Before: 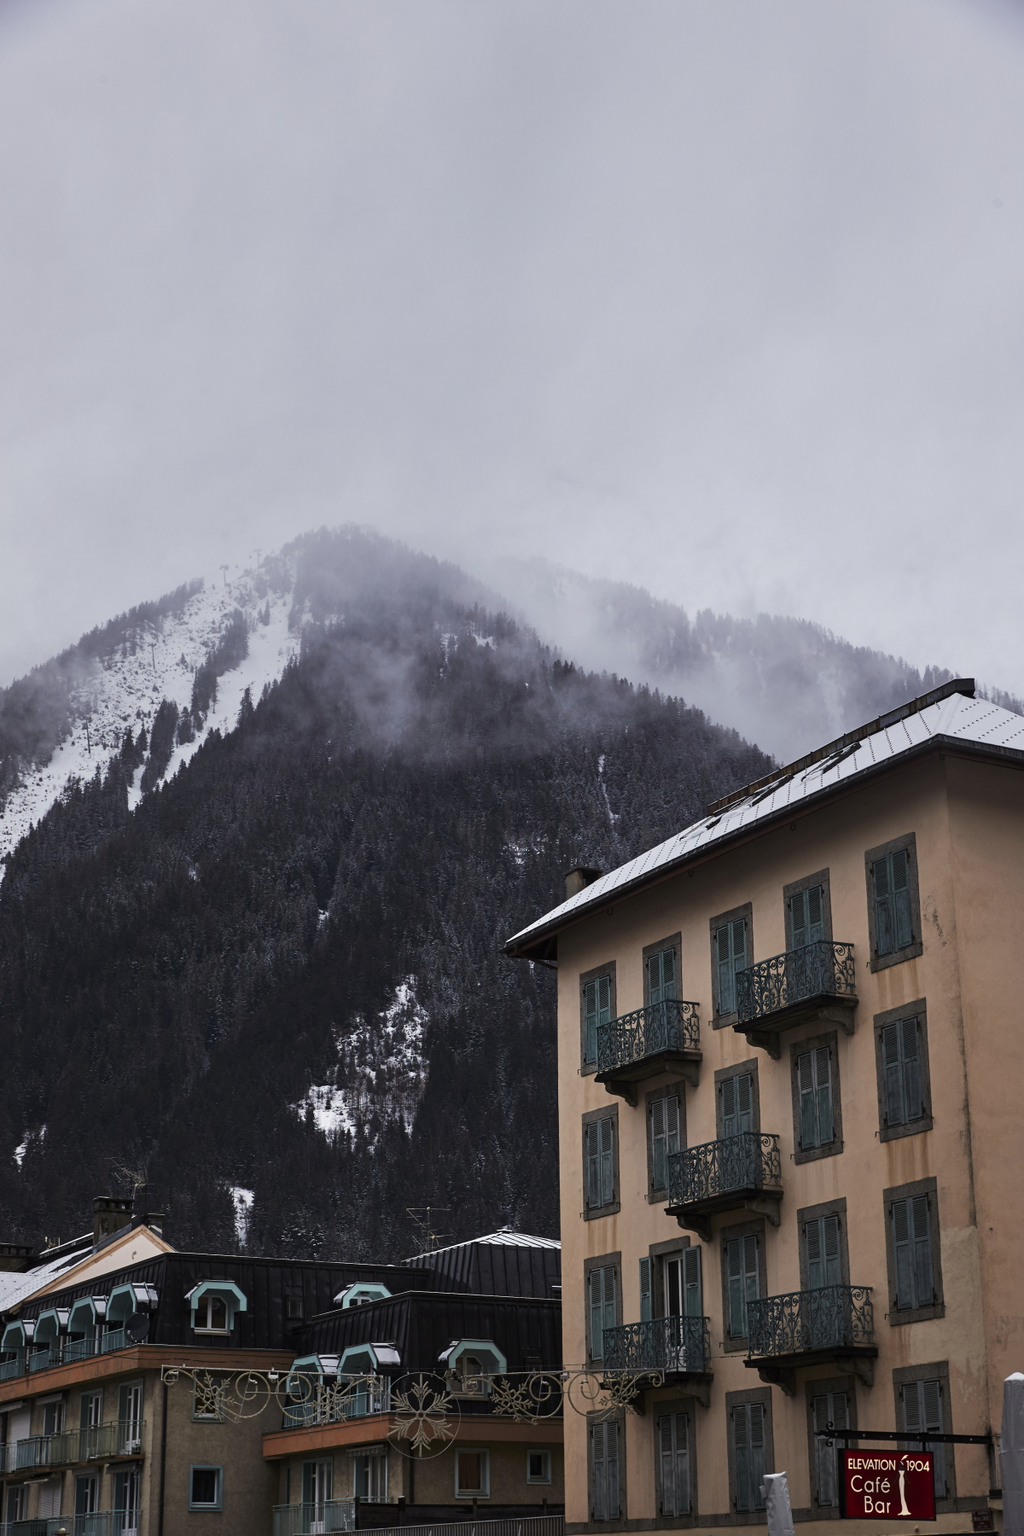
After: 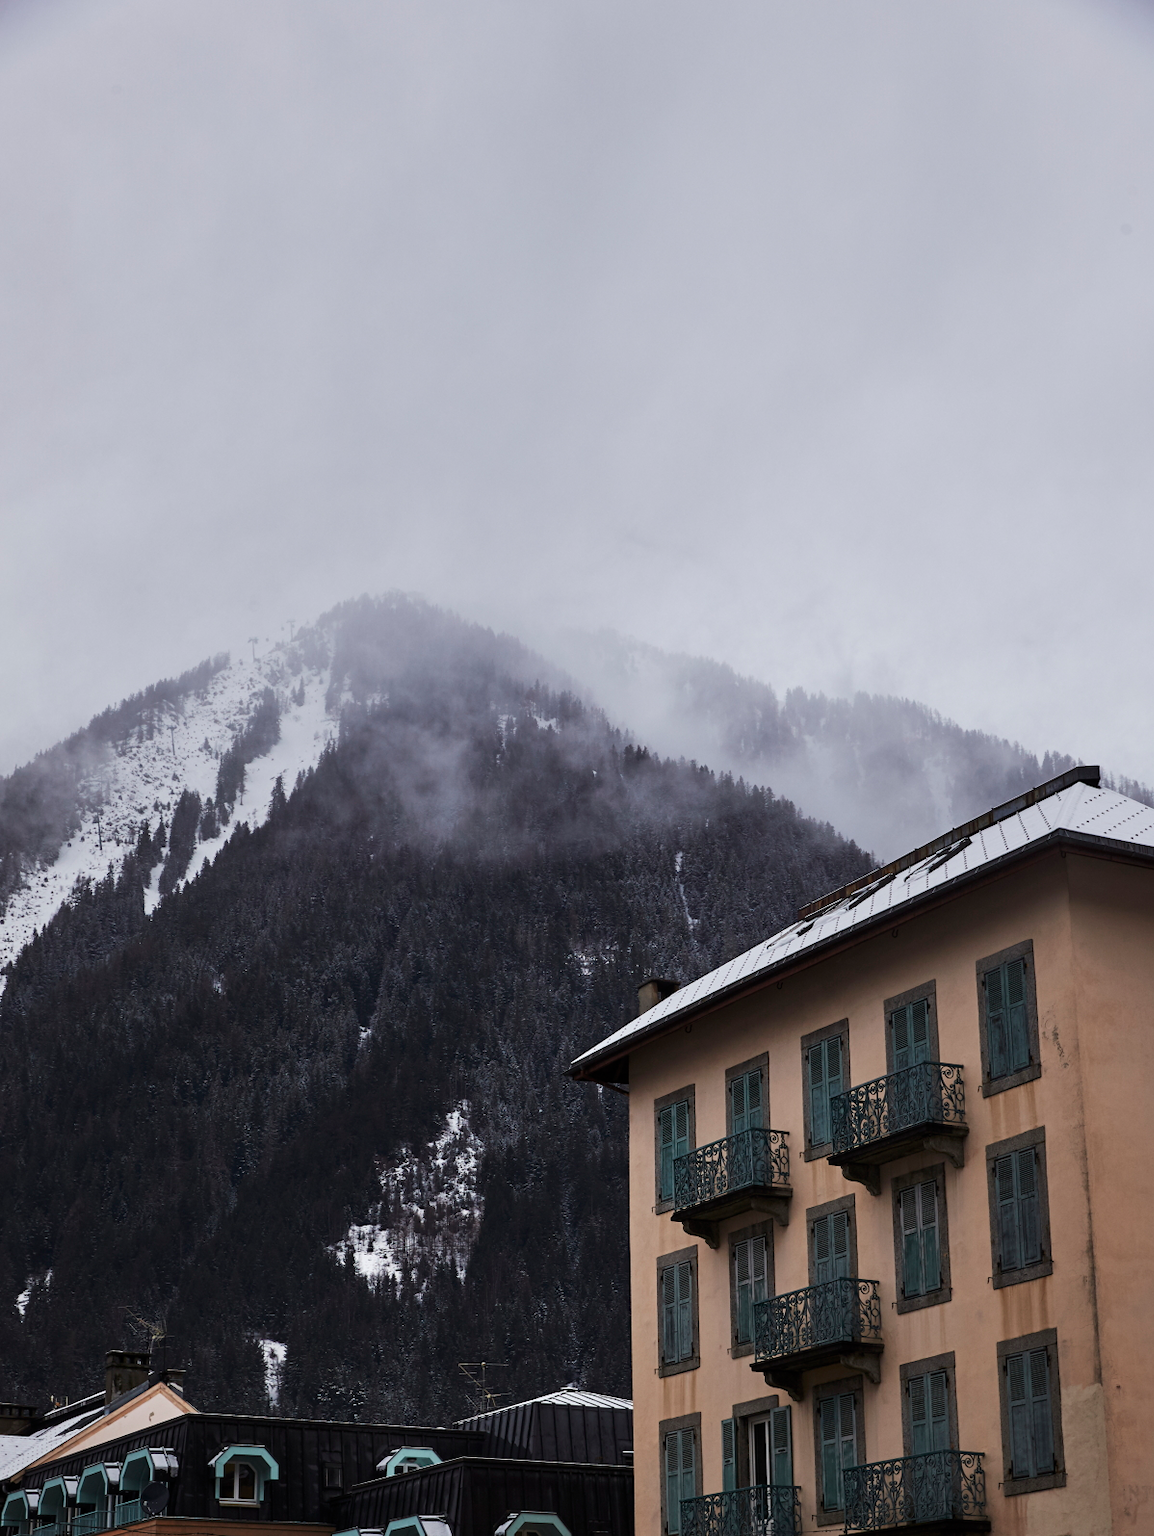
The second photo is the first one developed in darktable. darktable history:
crop and rotate: top 0%, bottom 11.345%
